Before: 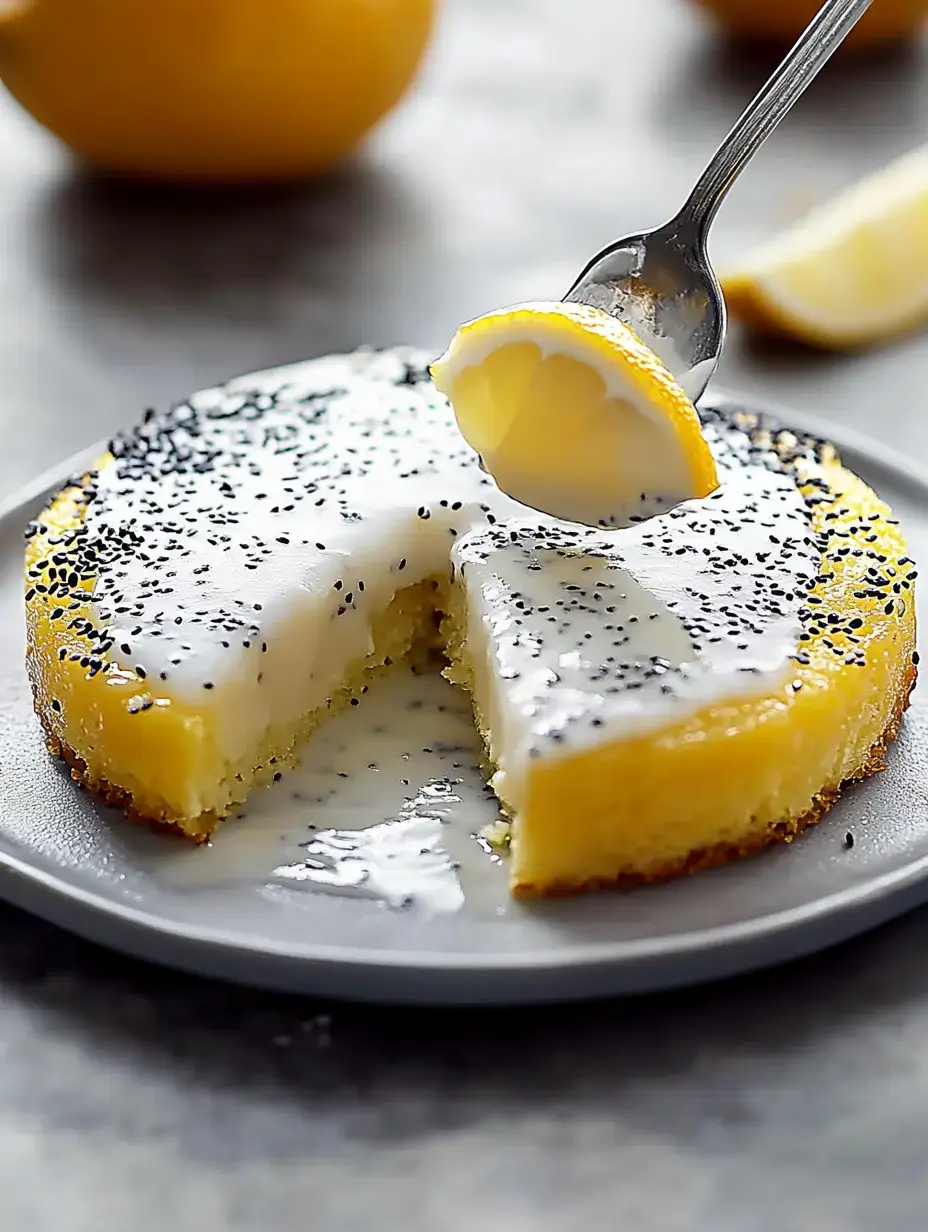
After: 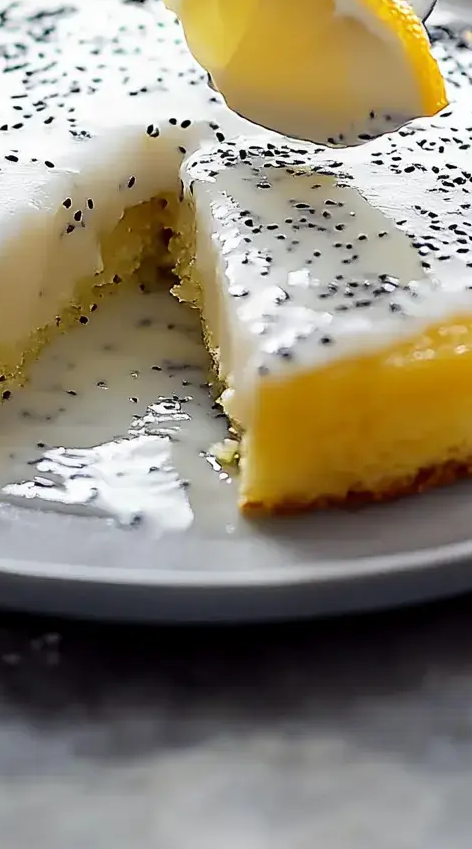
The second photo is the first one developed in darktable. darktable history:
crop and rotate: left 29.302%, top 31.053%, right 19.834%
